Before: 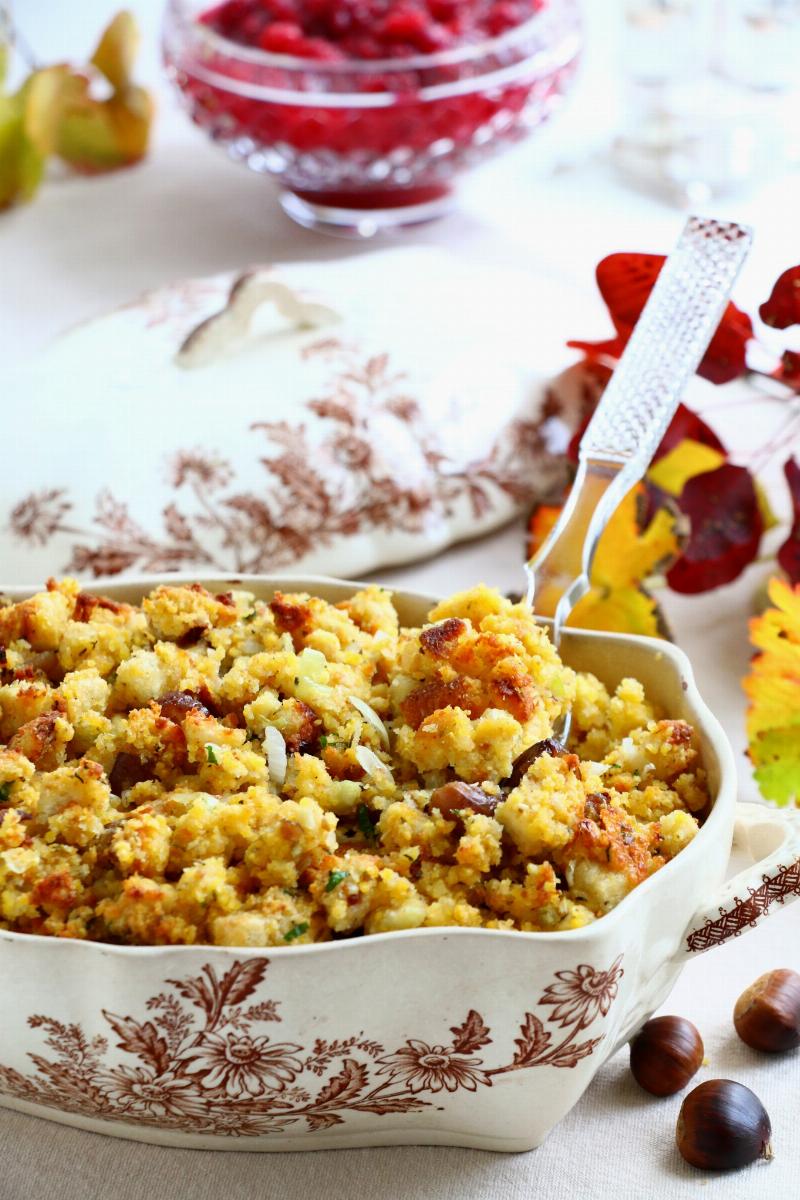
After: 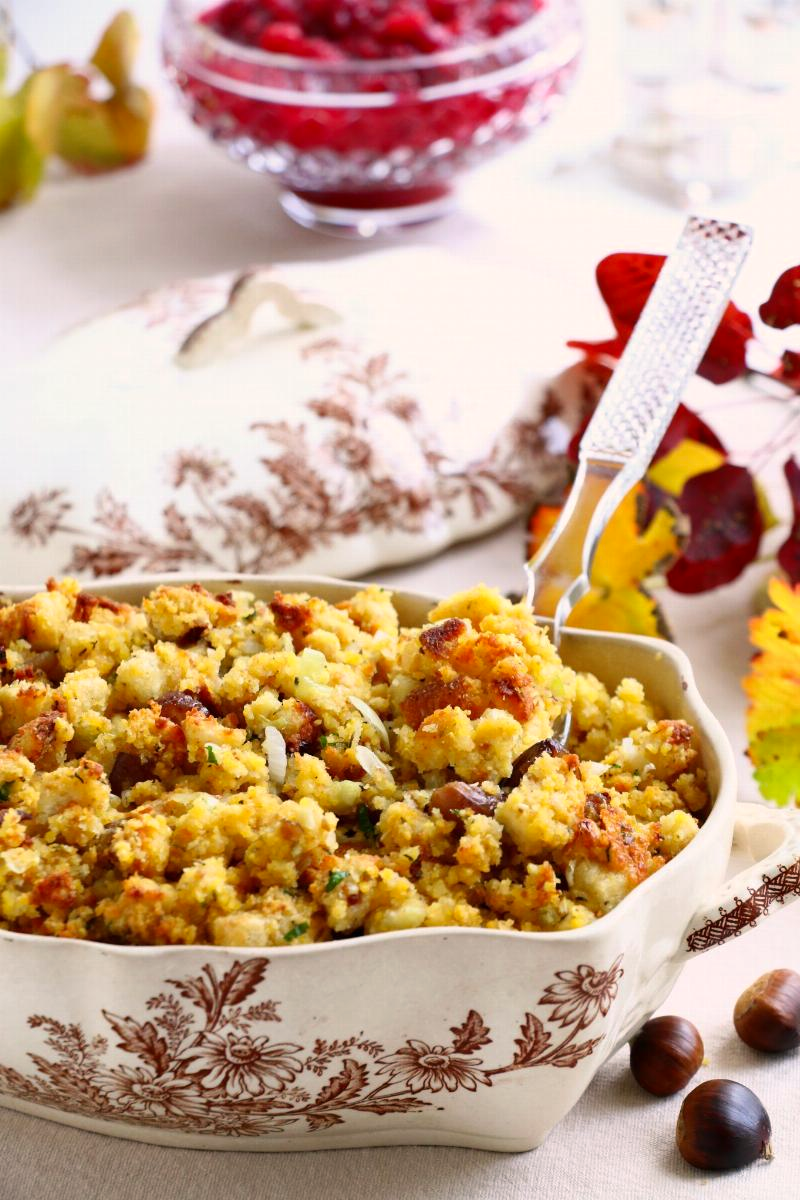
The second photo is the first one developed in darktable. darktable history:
color correction: highlights a* 5.98, highlights b* 4.76
